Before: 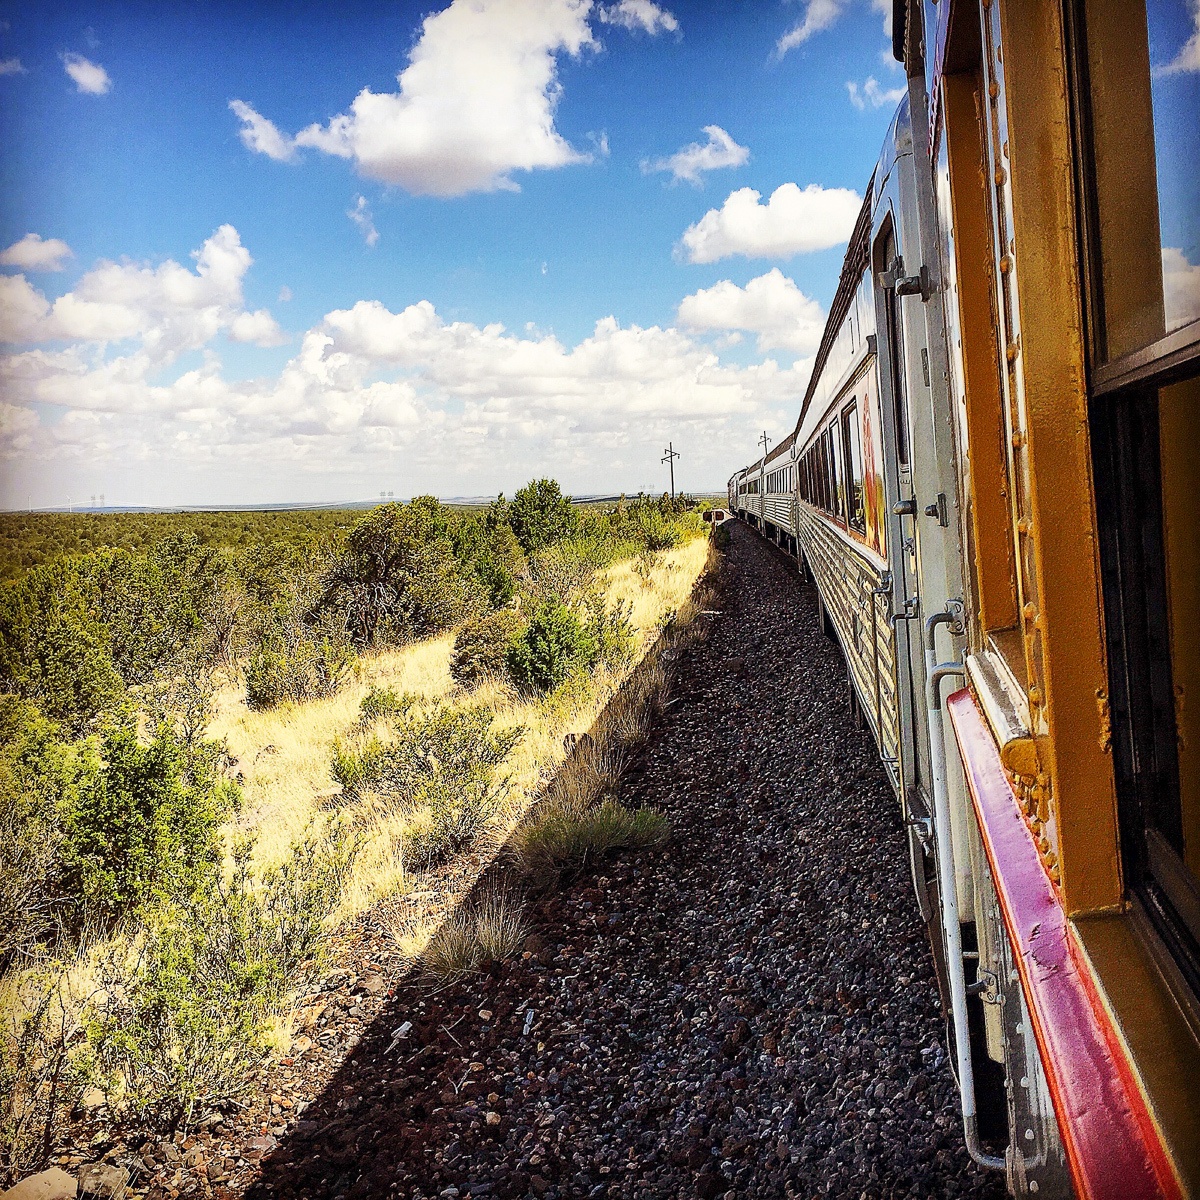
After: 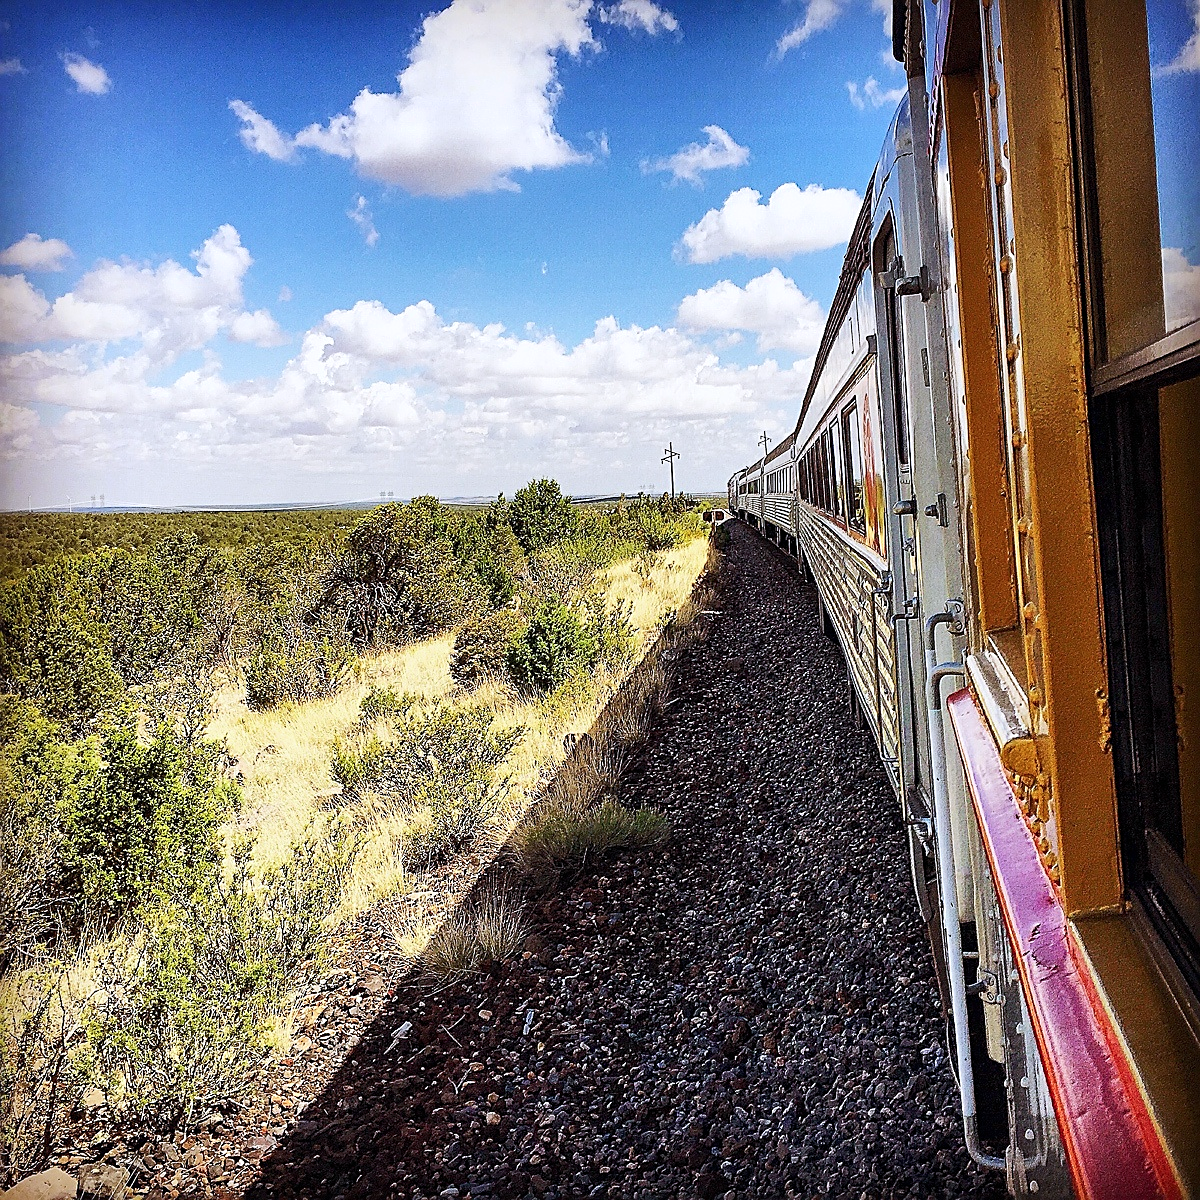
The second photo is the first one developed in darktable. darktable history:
color calibration: illuminant as shot in camera, x 0.358, y 0.373, temperature 4628.91 K
sharpen: amount 0.497
